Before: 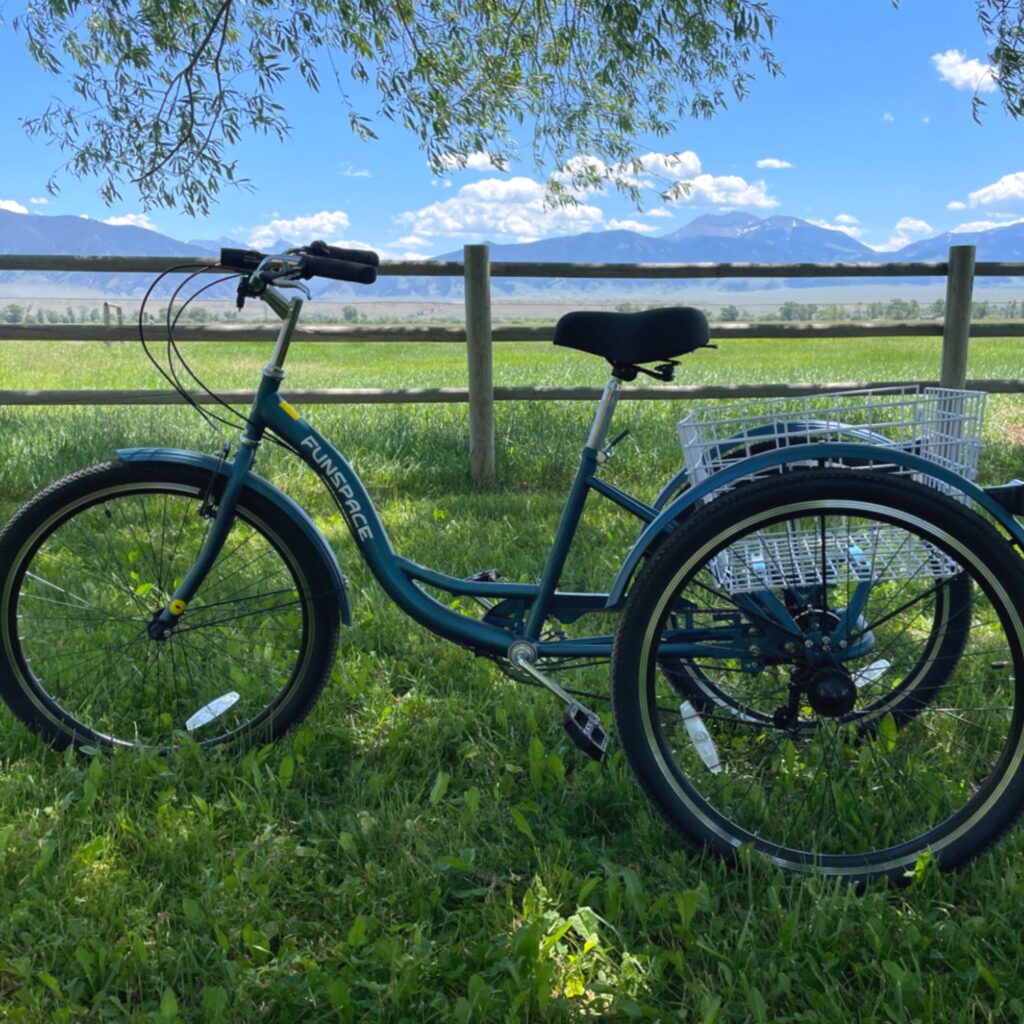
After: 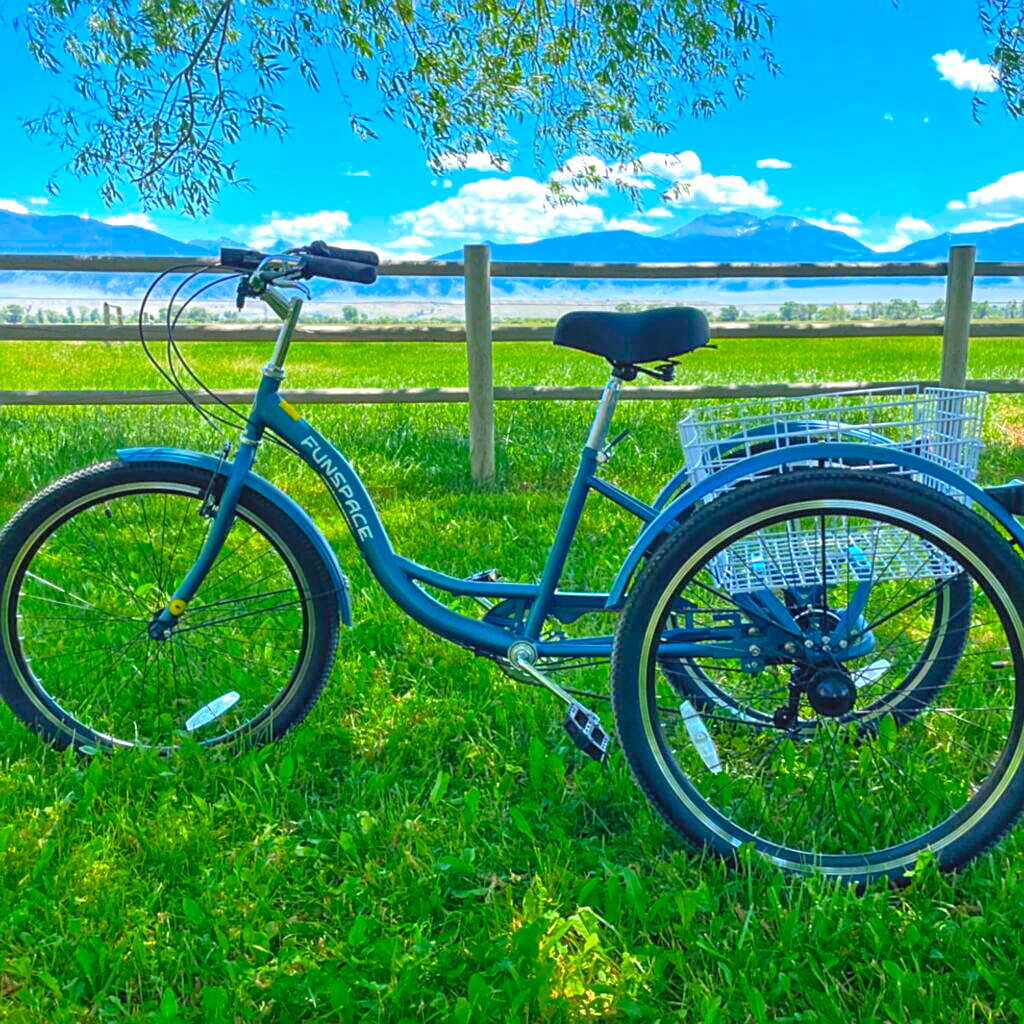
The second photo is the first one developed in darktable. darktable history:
tone equalizer: -7 EV 0.15 EV, -6 EV 0.6 EV, -5 EV 1.15 EV, -4 EV 1.33 EV, -3 EV 1.15 EV, -2 EV 0.6 EV, -1 EV 0.15 EV, mask exposure compensation -0.5 EV
color zones: curves: ch0 [(0, 0.425) (0.143, 0.422) (0.286, 0.42) (0.429, 0.419) (0.571, 0.419) (0.714, 0.42) (0.857, 0.422) (1, 0.425)]; ch1 [(0, 0.666) (0.143, 0.669) (0.286, 0.671) (0.429, 0.67) (0.571, 0.67) (0.714, 0.67) (0.857, 0.67) (1, 0.666)]
sharpen: on, module defaults
exposure: black level correction 0, exposure 0.7 EV, compensate exposure bias true, compensate highlight preservation false
color balance rgb: perceptual saturation grading › global saturation 25%, global vibrance 20%
local contrast: detail 110%
